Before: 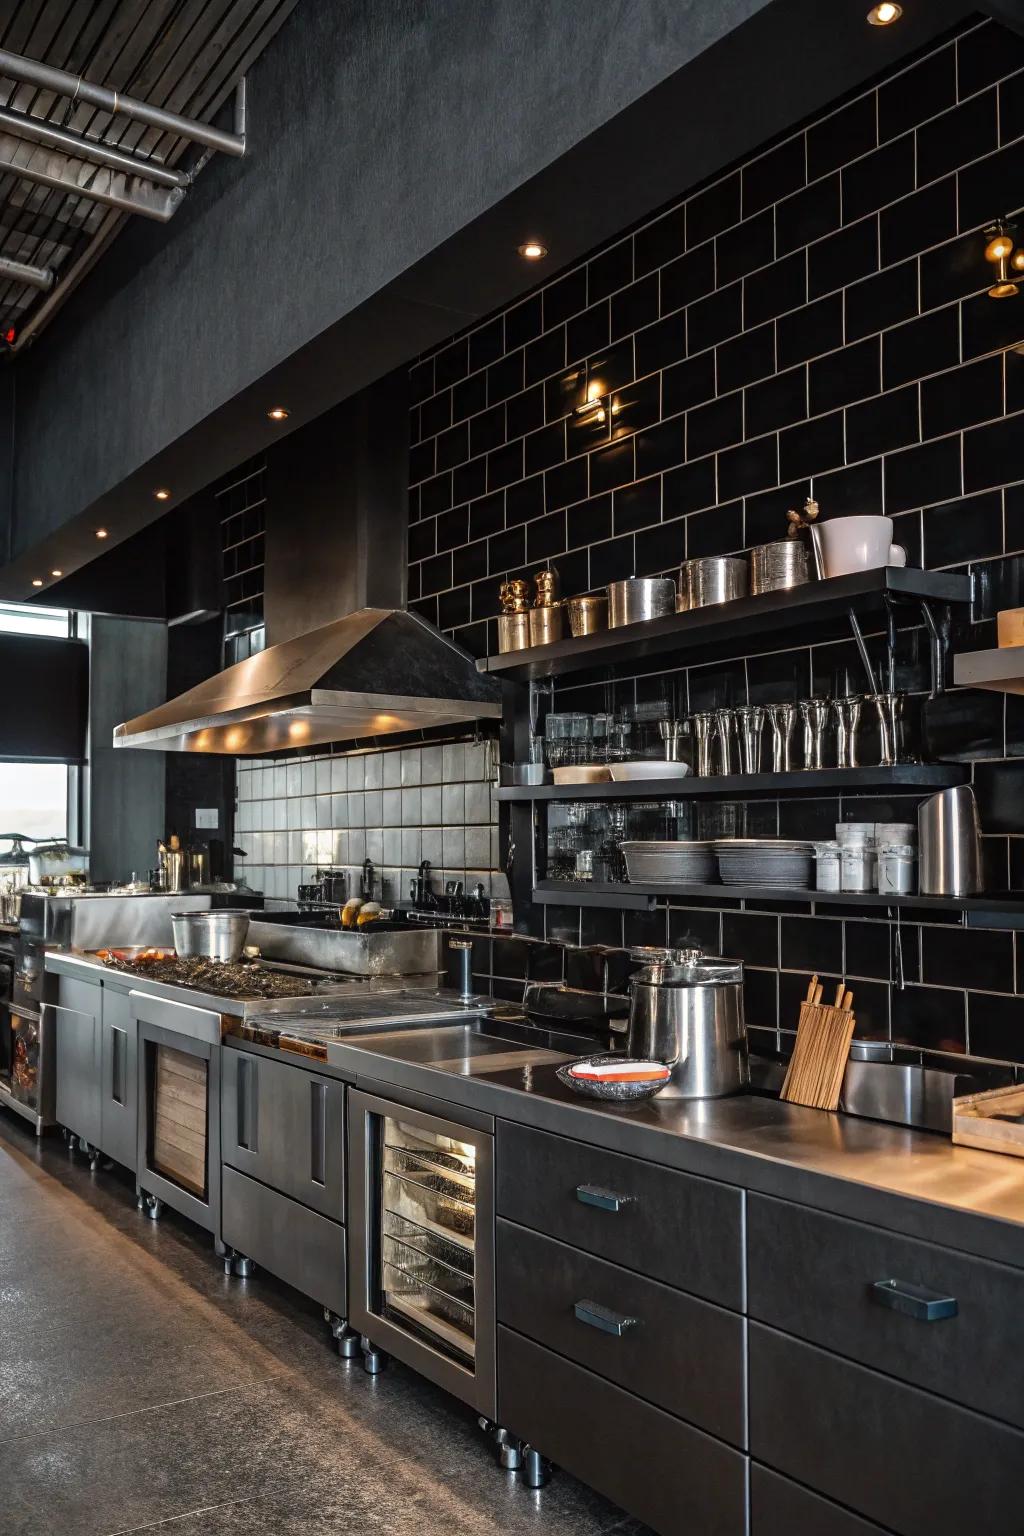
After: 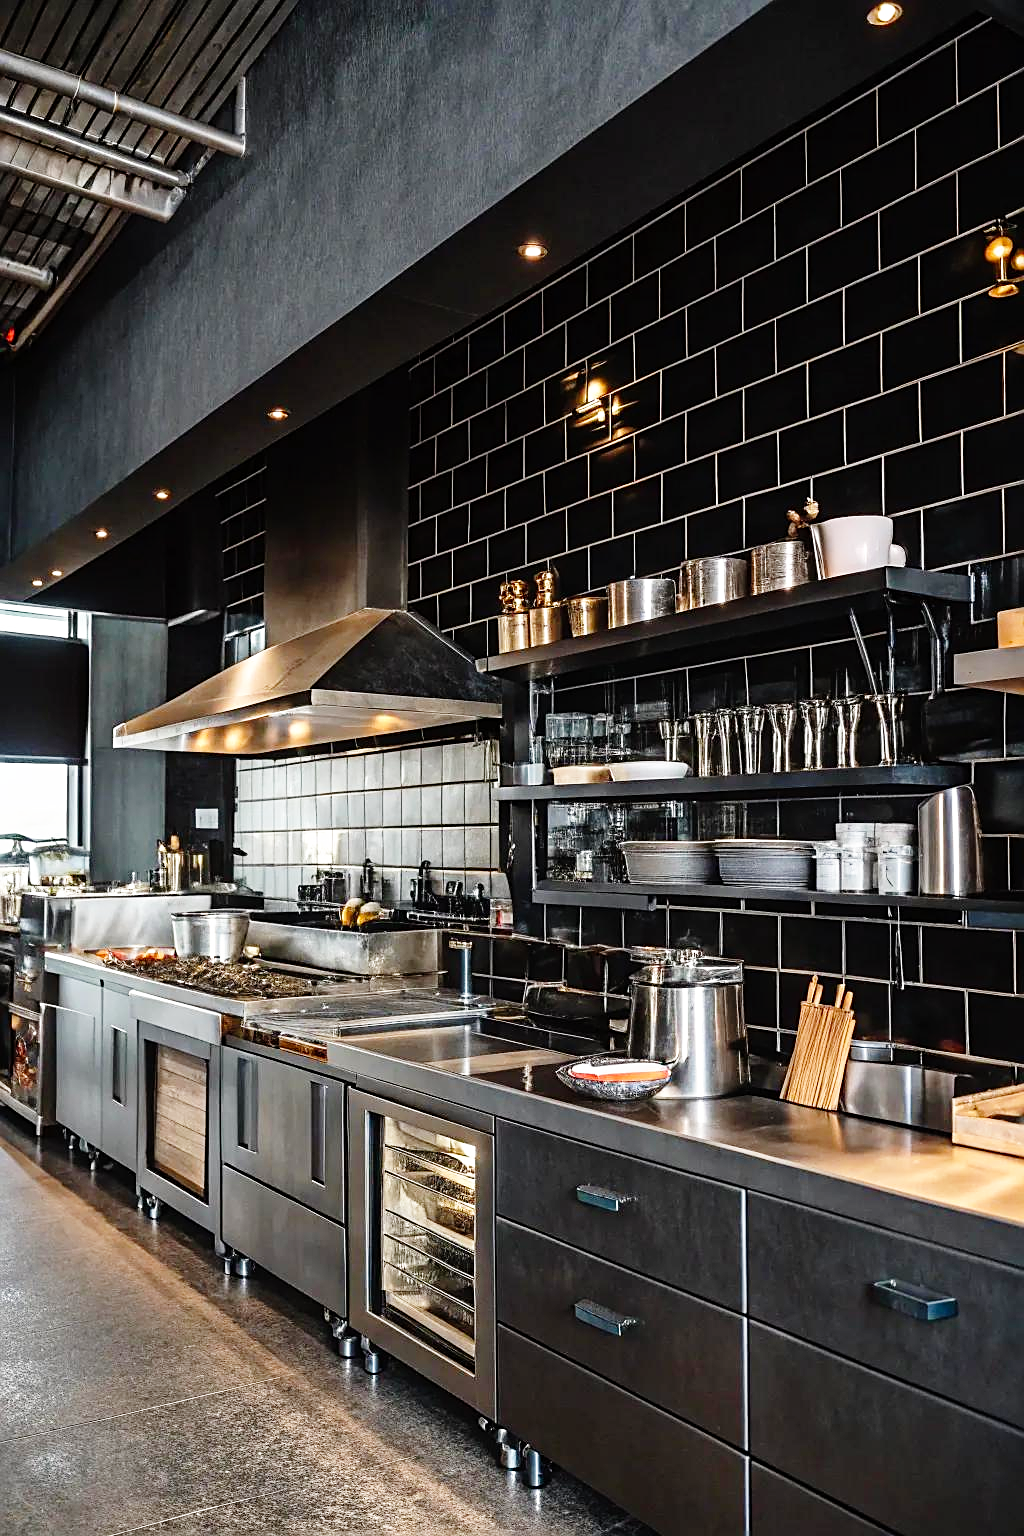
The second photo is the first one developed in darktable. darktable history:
sharpen: on, module defaults
base curve: curves: ch0 [(0, 0) (0.008, 0.007) (0.022, 0.029) (0.048, 0.089) (0.092, 0.197) (0.191, 0.399) (0.275, 0.534) (0.357, 0.65) (0.477, 0.78) (0.542, 0.833) (0.799, 0.973) (1, 1)], preserve colors none
